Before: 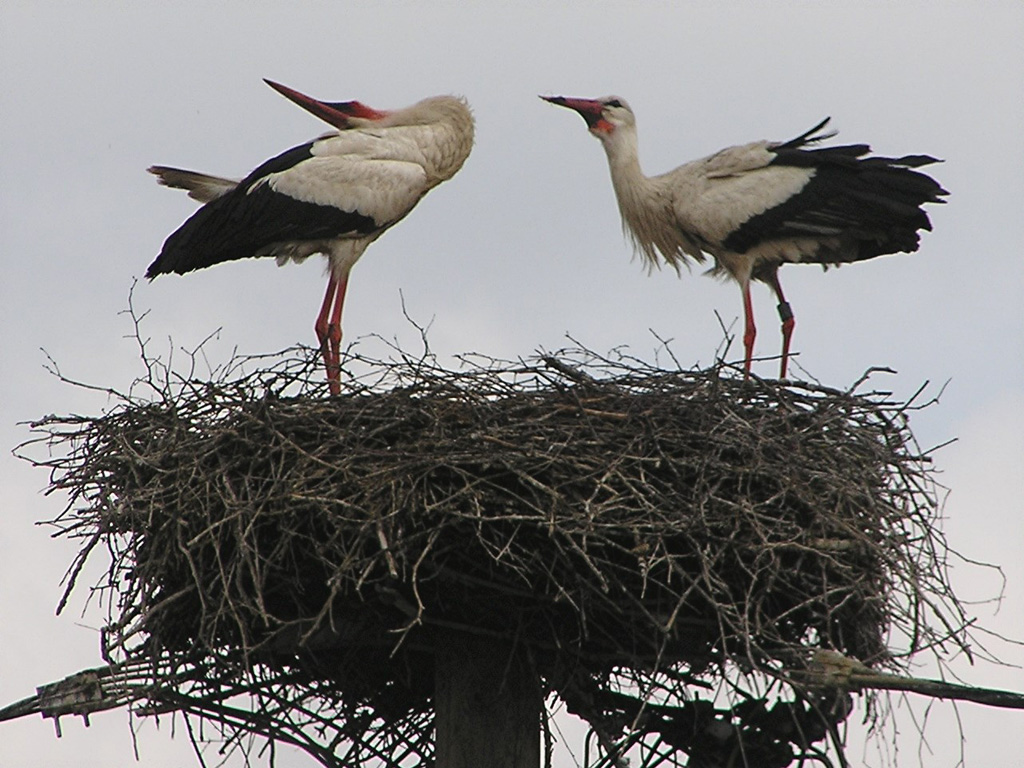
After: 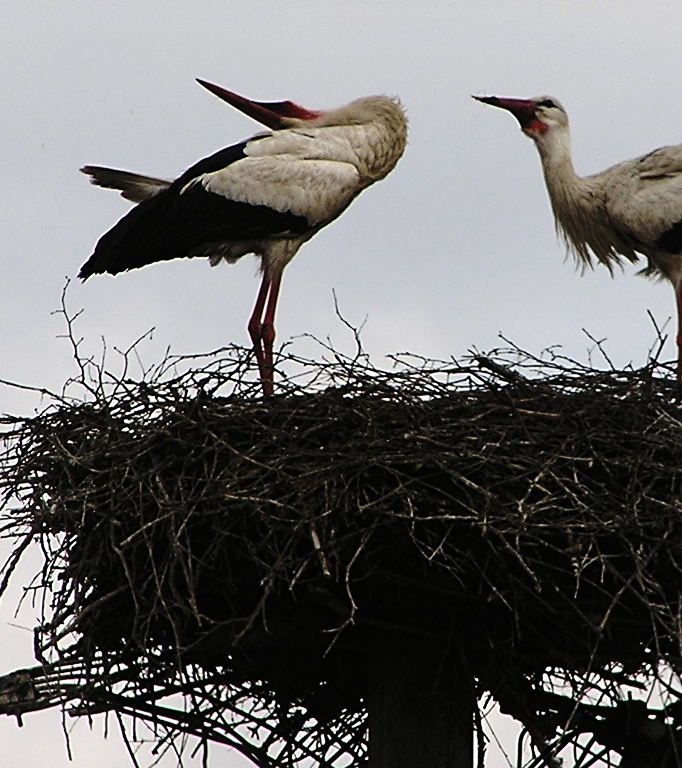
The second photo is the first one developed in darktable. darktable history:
base curve: curves: ch0 [(0, 0) (0.073, 0.04) (0.157, 0.139) (0.492, 0.492) (0.758, 0.758) (1, 1)], preserve colors none
exposure: exposure -0.462 EV, compensate highlight preservation false
tone equalizer: -8 EV -0.75 EV, -7 EV -0.7 EV, -6 EV -0.6 EV, -5 EV -0.4 EV, -3 EV 0.4 EV, -2 EV 0.6 EV, -1 EV 0.7 EV, +0 EV 0.75 EV, edges refinement/feathering 500, mask exposure compensation -1.57 EV, preserve details no
crop and rotate: left 6.617%, right 26.717%
sharpen: amount 0.2
